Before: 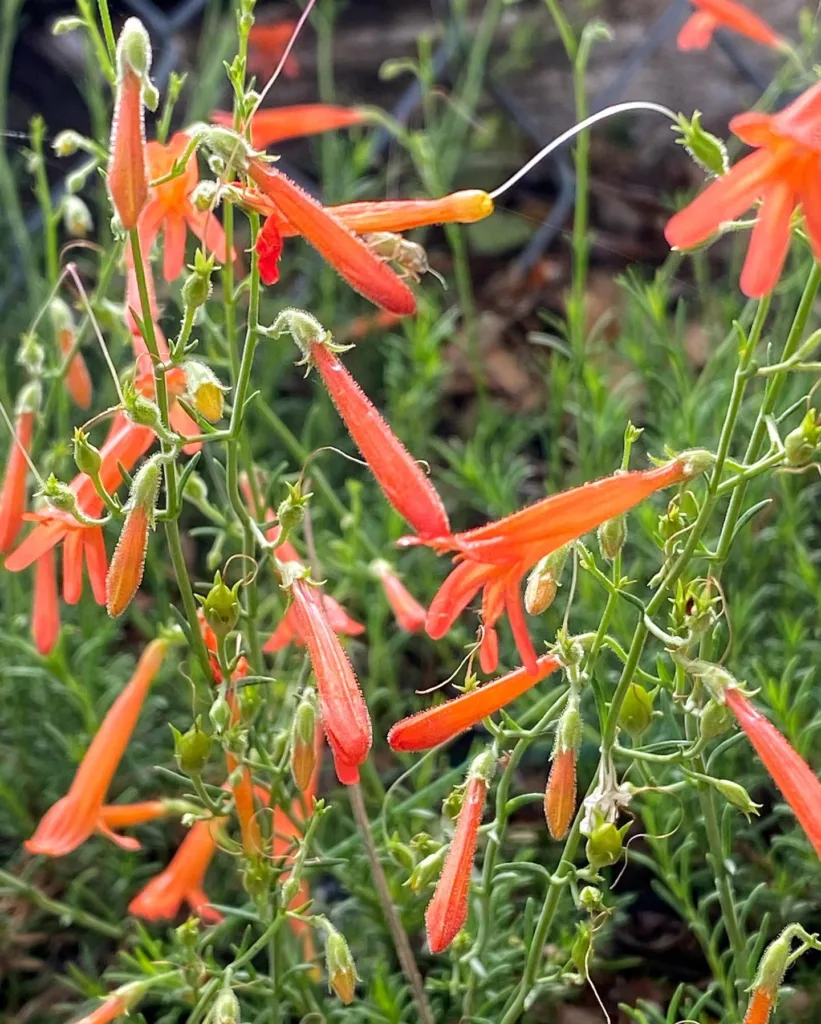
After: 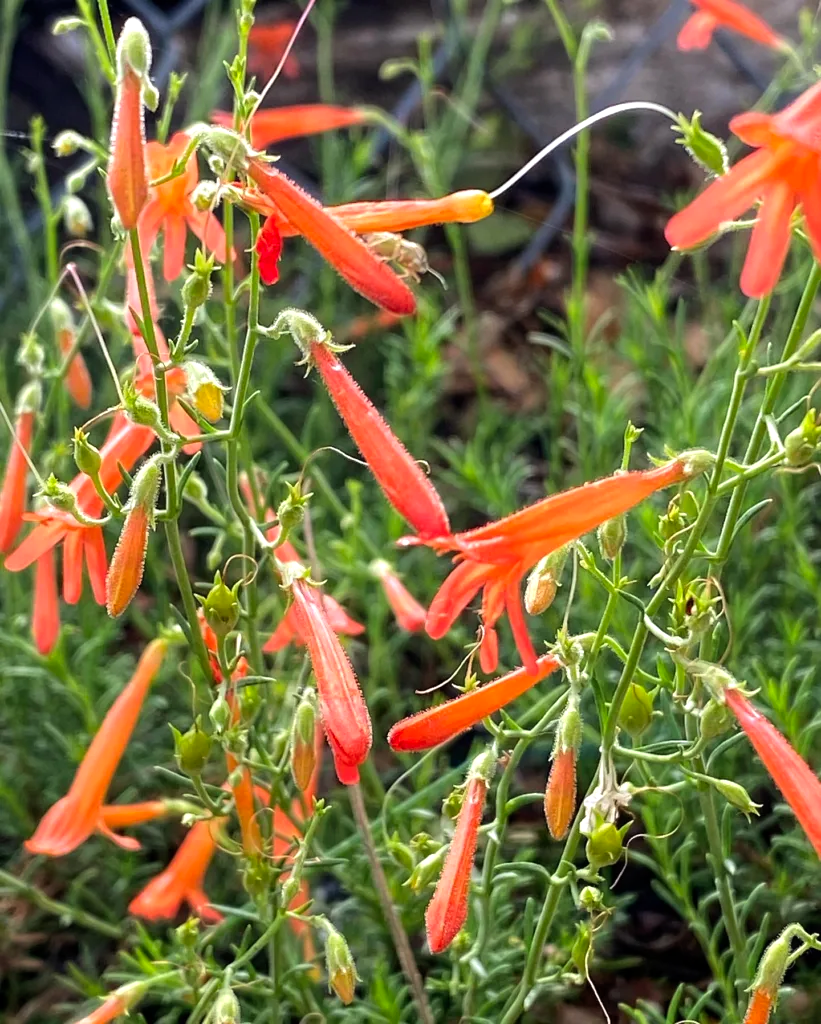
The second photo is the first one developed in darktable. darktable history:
color balance: contrast 10%
